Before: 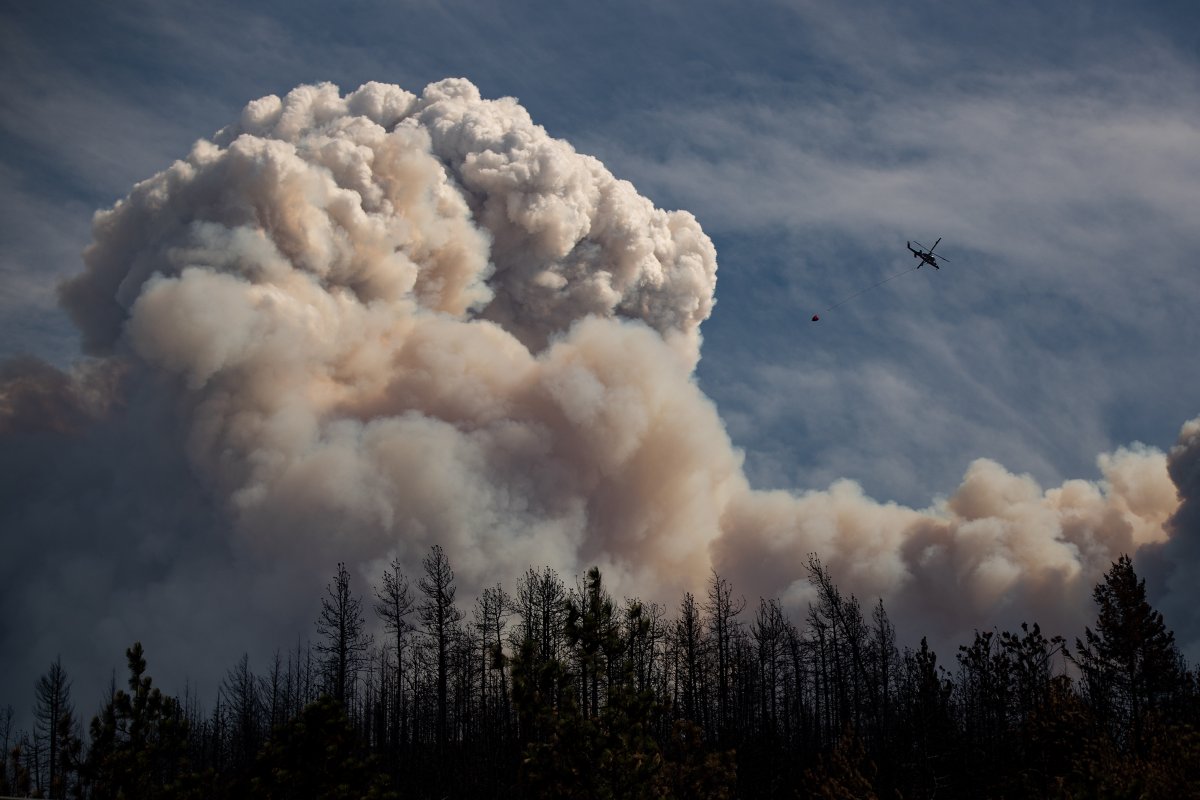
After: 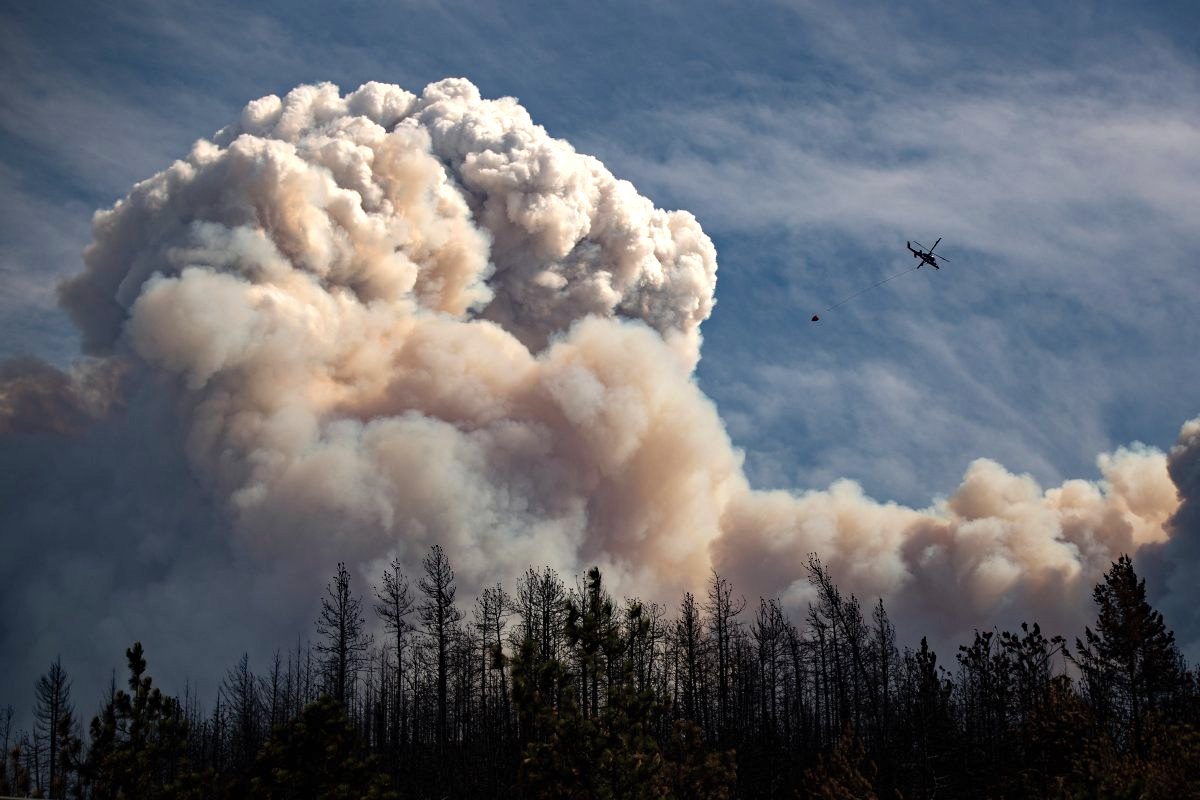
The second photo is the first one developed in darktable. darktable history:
haze removal: adaptive false
exposure: black level correction 0, exposure 0.7 EV, compensate exposure bias true, compensate highlight preservation false
